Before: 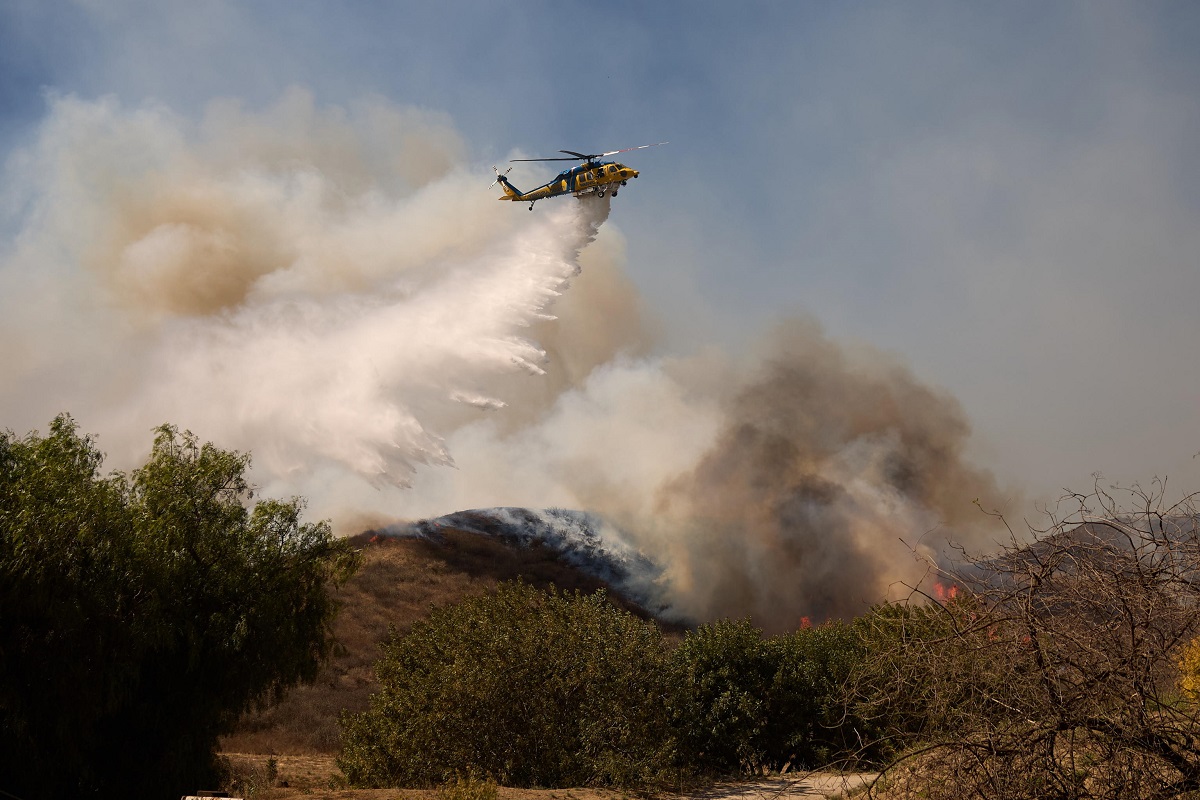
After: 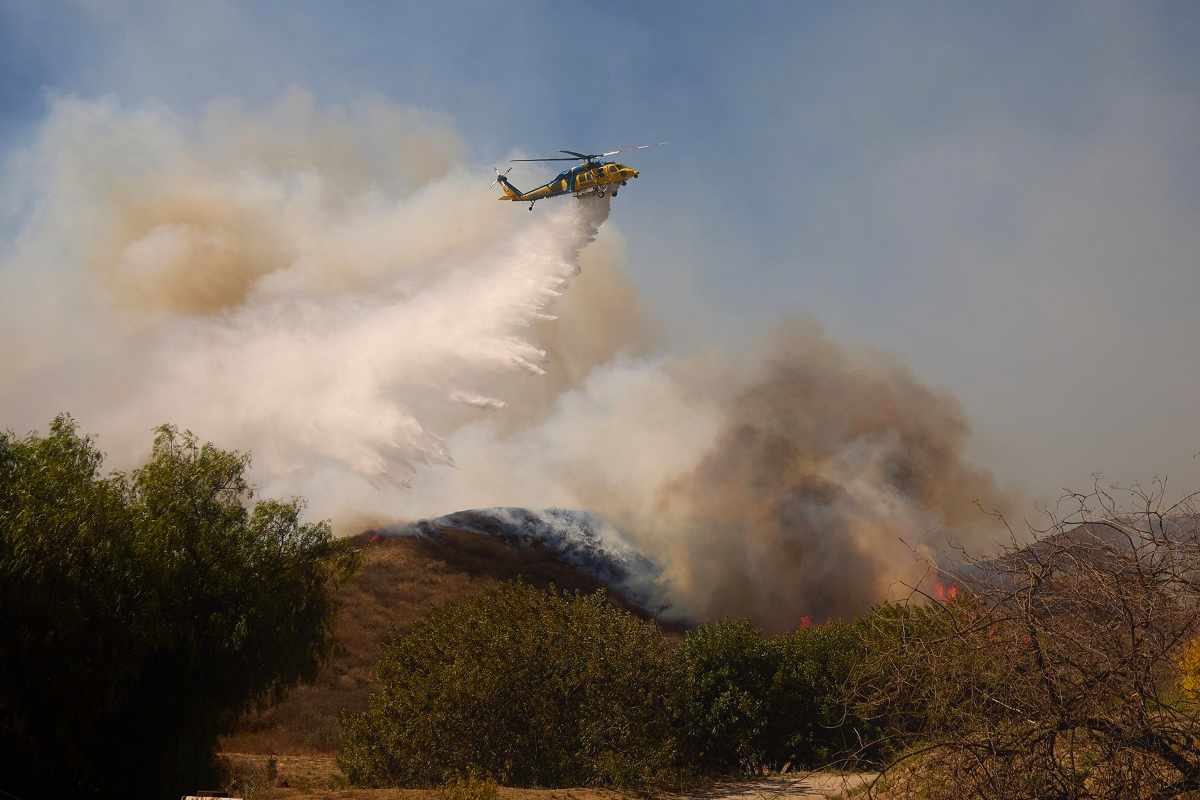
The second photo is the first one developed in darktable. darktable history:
contrast equalizer: octaves 7, y [[0.46, 0.454, 0.451, 0.451, 0.455, 0.46], [0.5 ×6], [0.5 ×6], [0 ×6], [0 ×6]]
contrast brightness saturation: saturation 0.102
